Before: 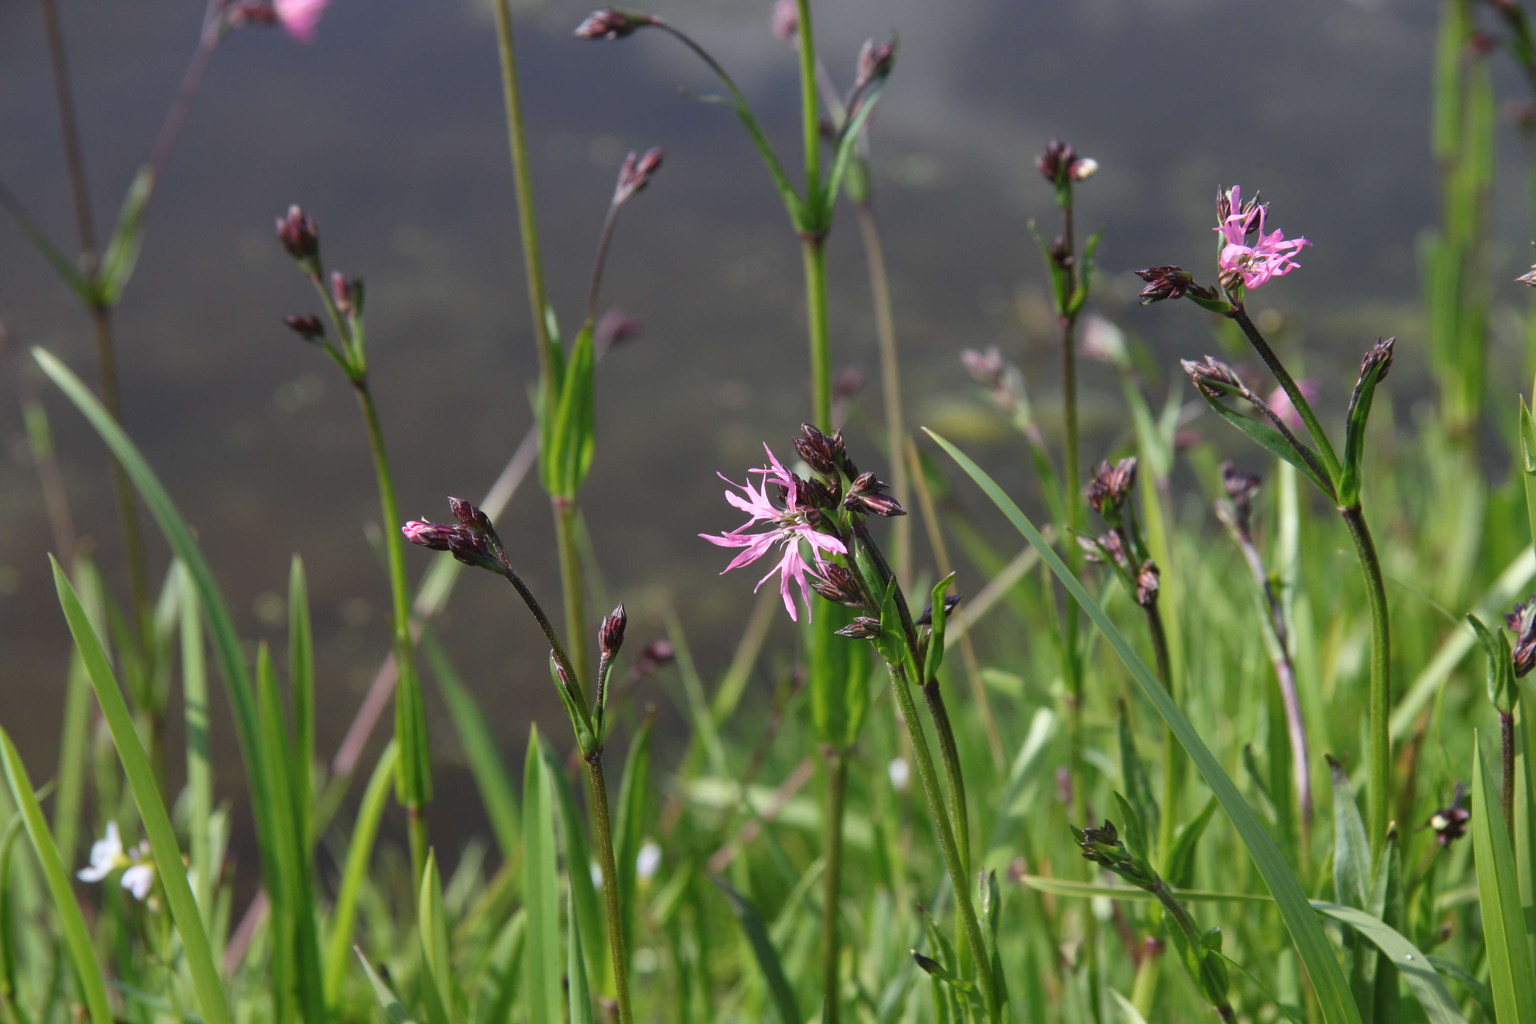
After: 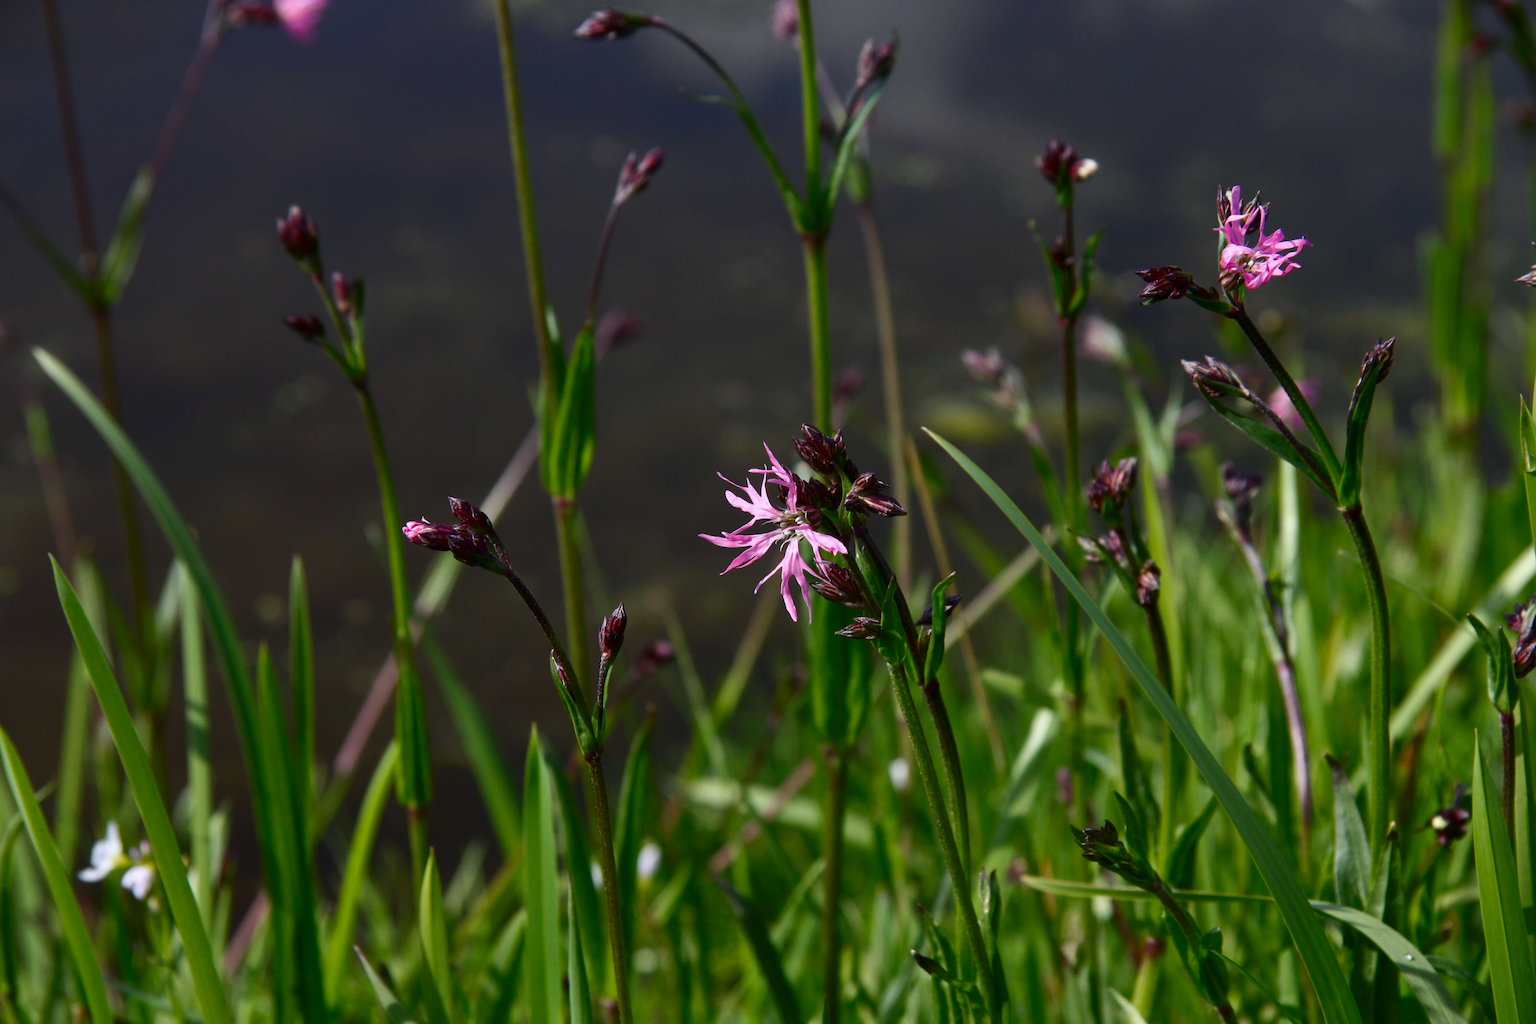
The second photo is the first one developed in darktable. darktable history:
contrast brightness saturation: contrast 0.095, brightness -0.276, saturation 0.14
